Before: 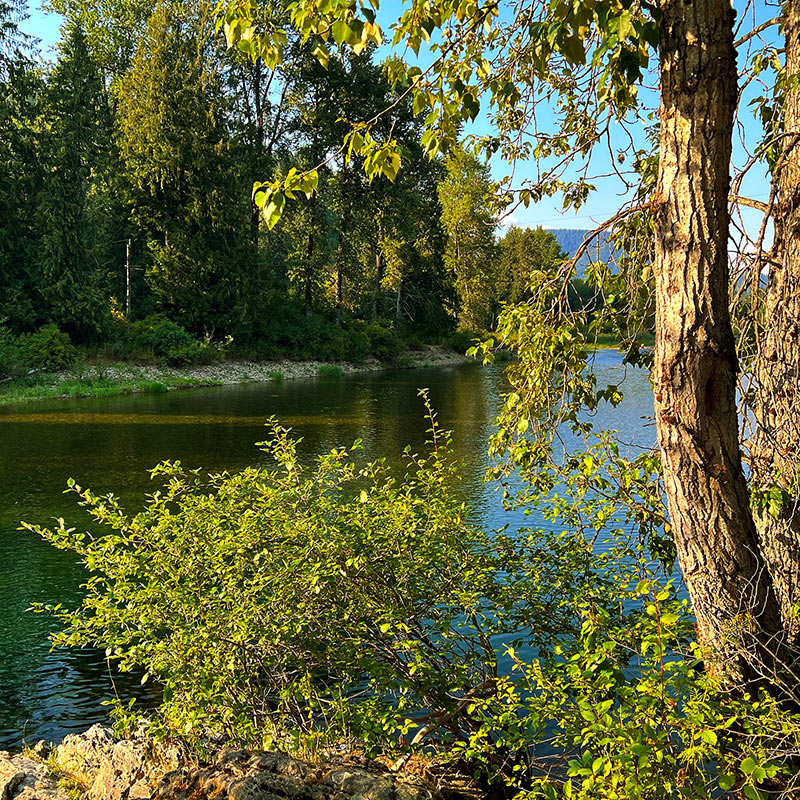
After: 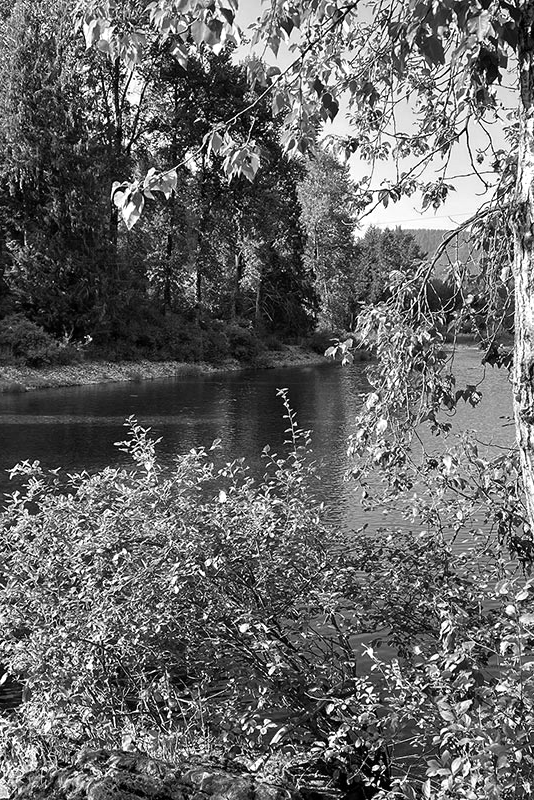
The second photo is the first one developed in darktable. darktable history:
crop and rotate: left 17.732%, right 15.423%
exposure: exposure 0.191 EV, compensate highlight preservation false
monochrome: on, module defaults
